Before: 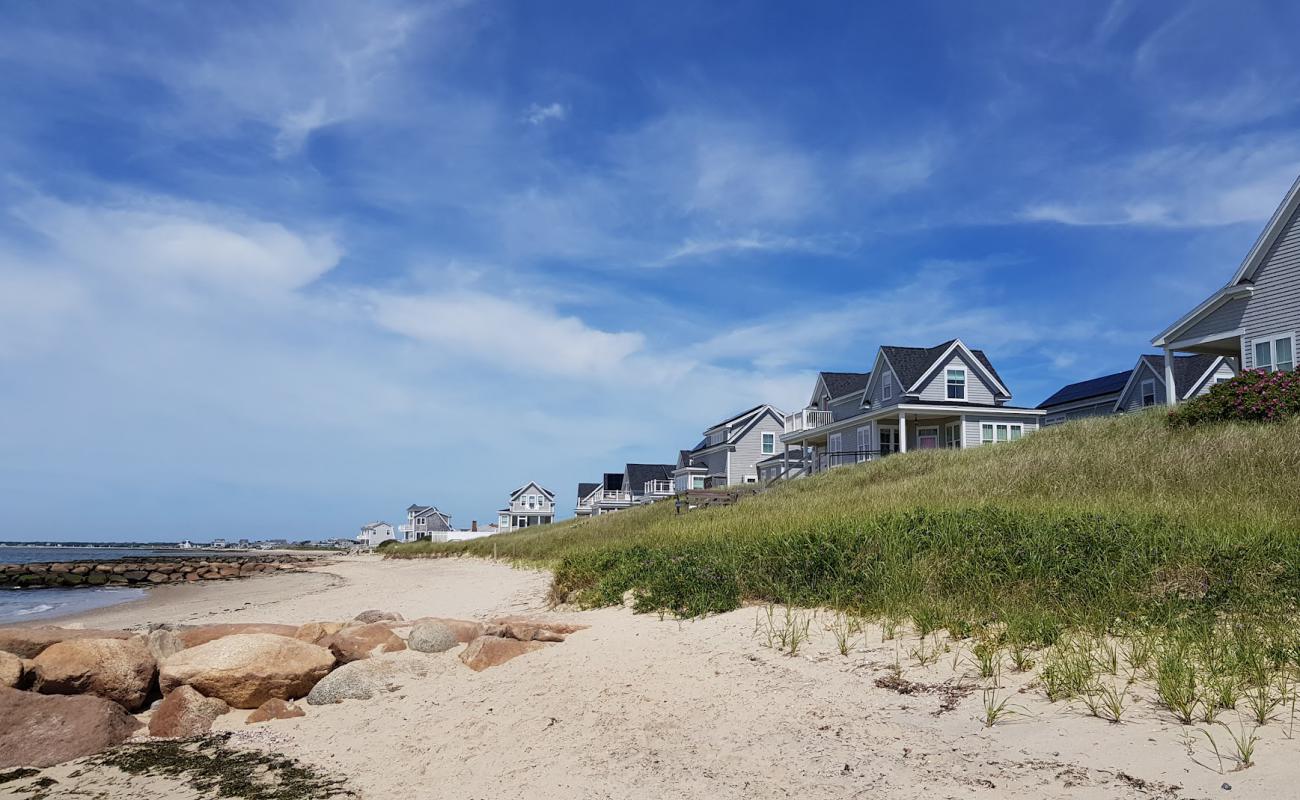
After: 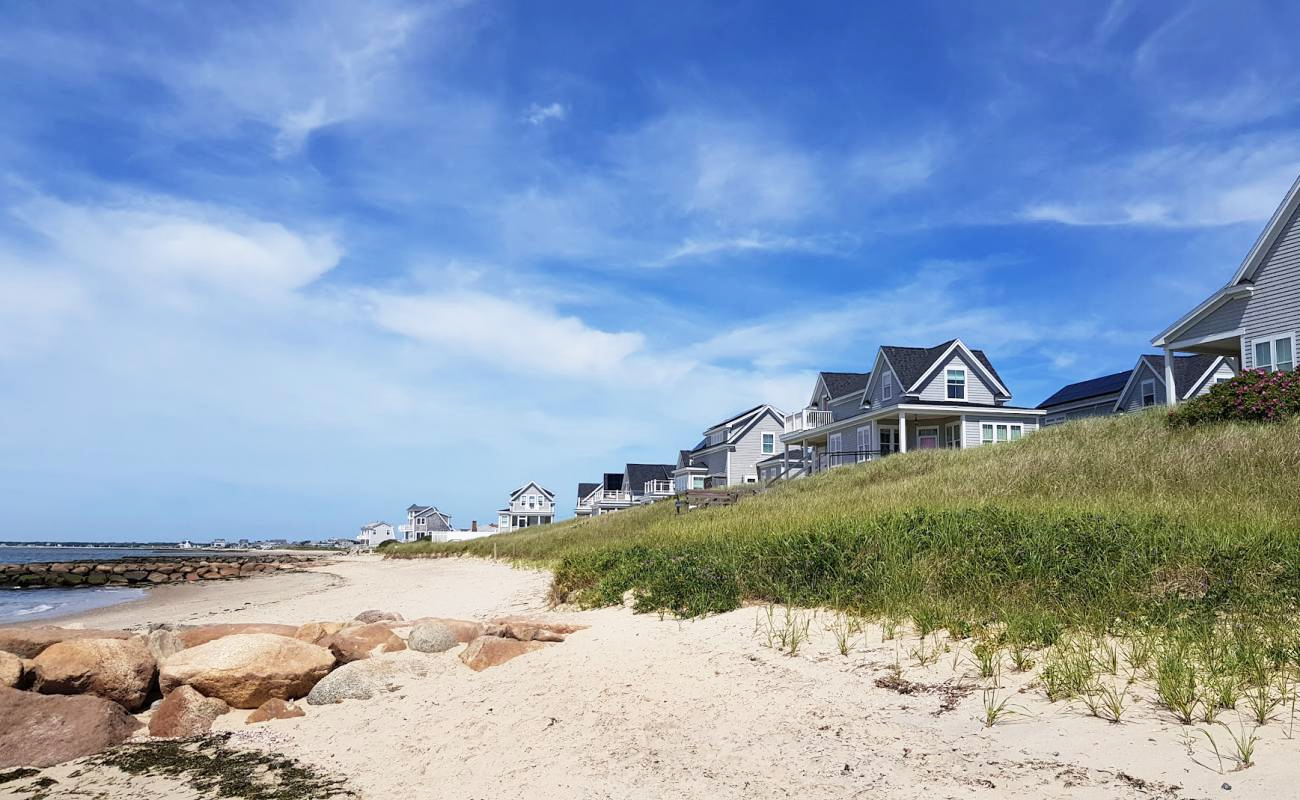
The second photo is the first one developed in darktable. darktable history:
base curve: curves: ch0 [(0, 0) (0.688, 0.865) (1, 1)], preserve colors none
